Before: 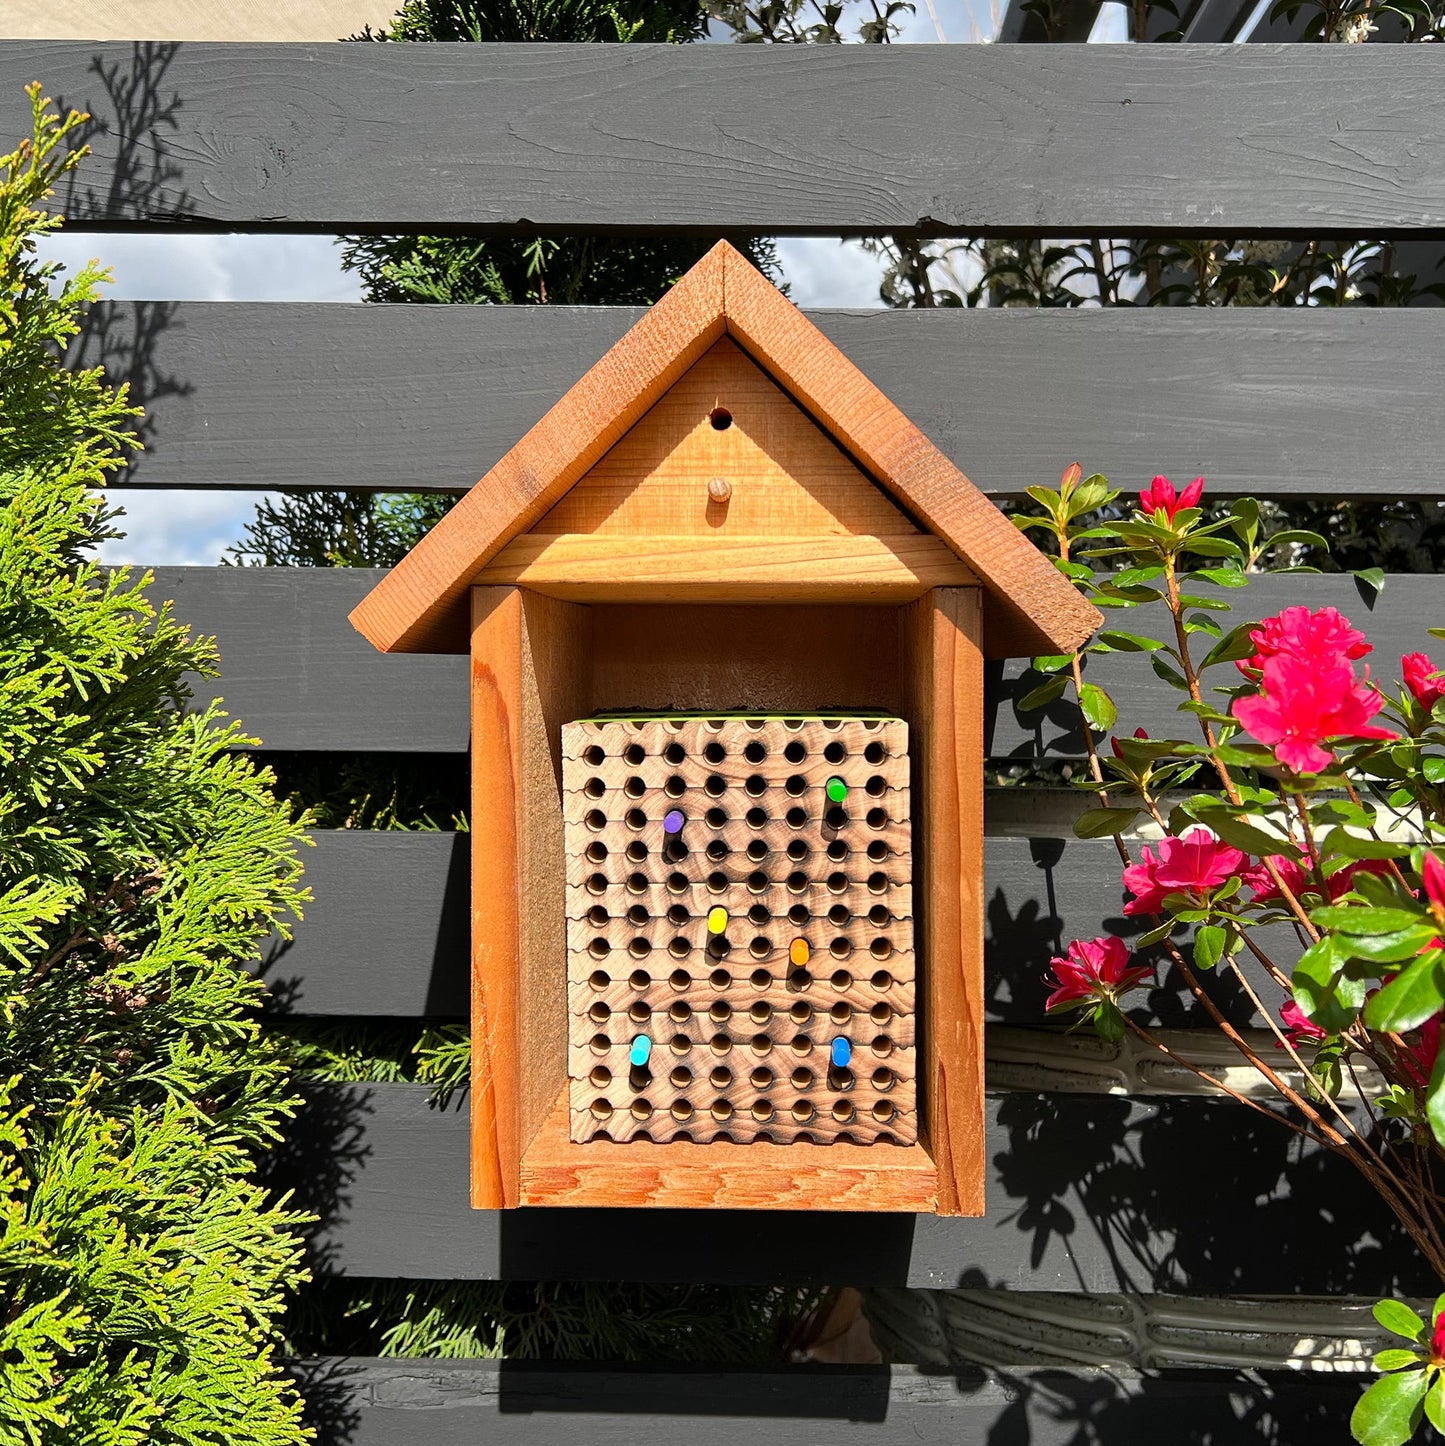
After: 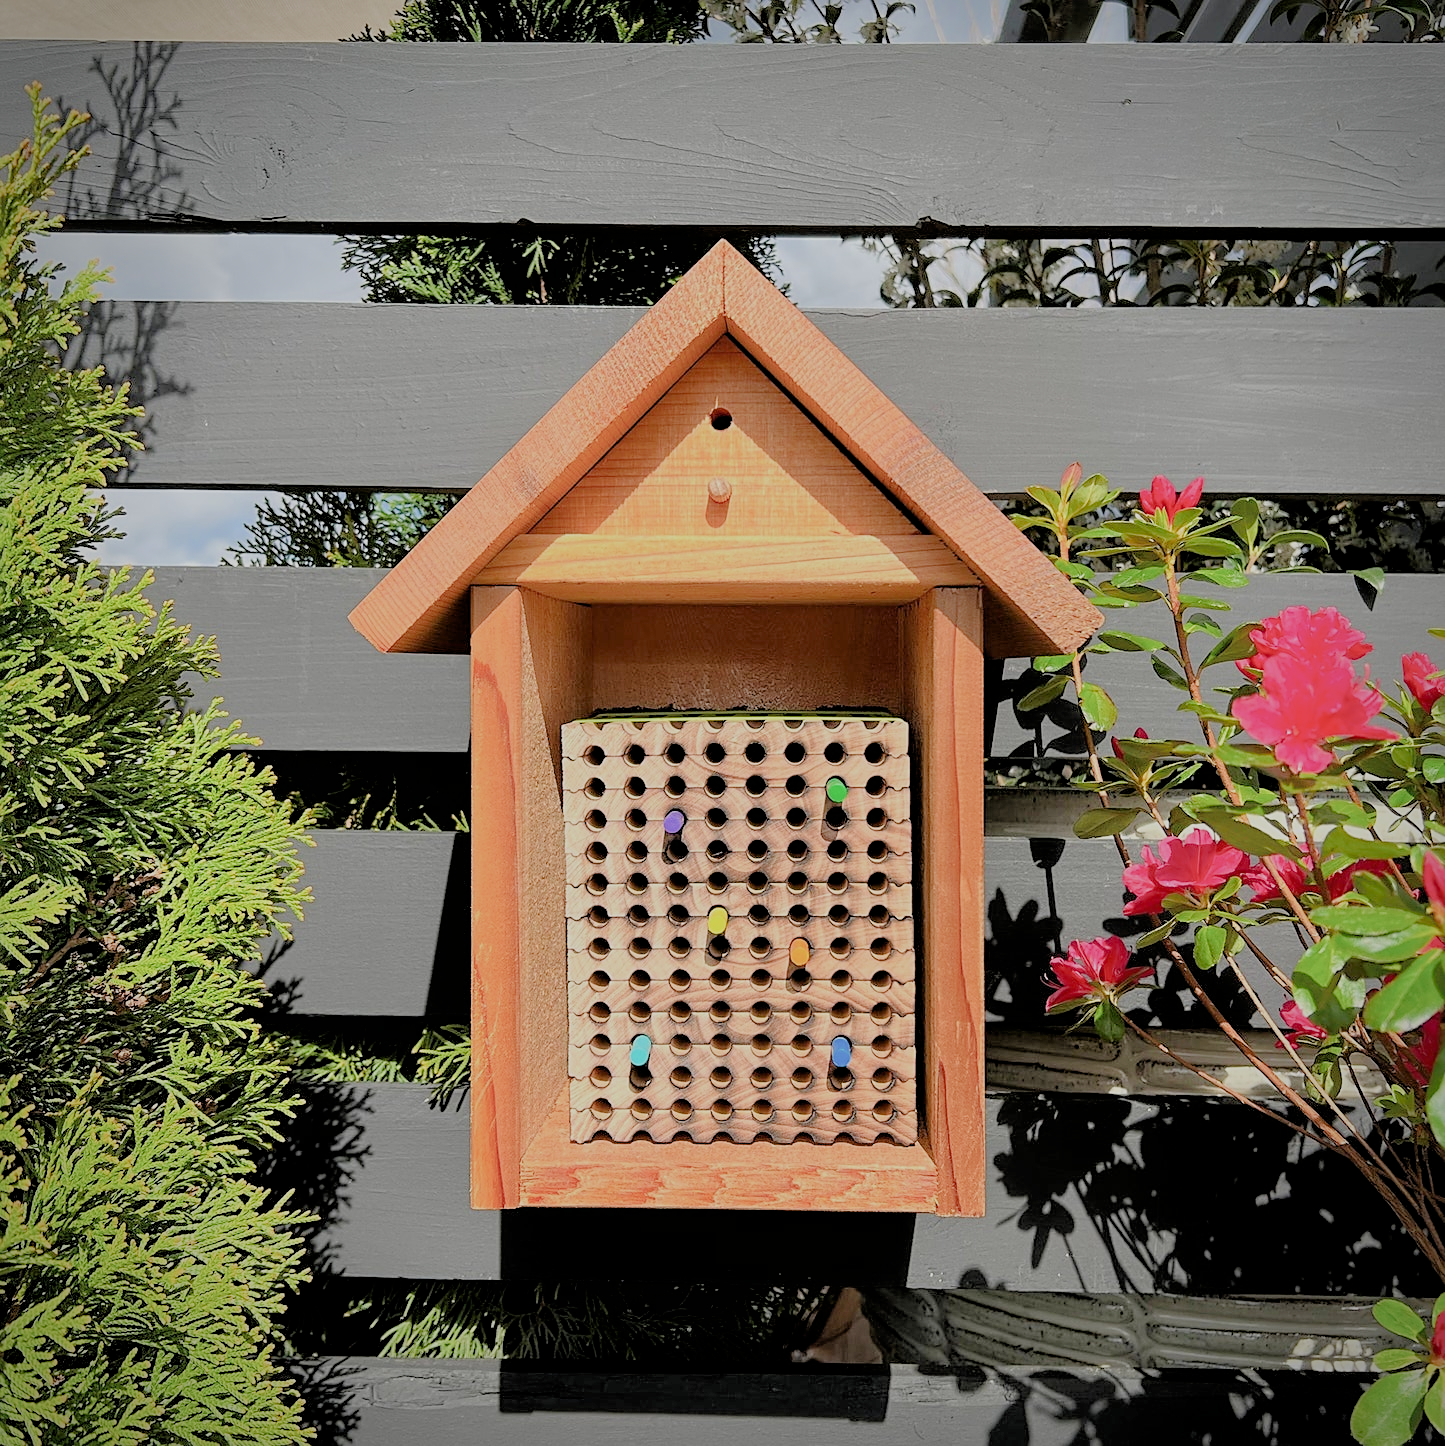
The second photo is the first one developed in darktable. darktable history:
sharpen: radius 1.835, amount 0.4, threshold 1.524
exposure: black level correction 0, exposure 1.095 EV, compensate exposure bias true, compensate highlight preservation false
vignetting: saturation -0.002, unbound false
filmic rgb: black relative exposure -4.46 EV, white relative exposure 6.61 EV, threshold 5.94 EV, hardness 1.87, contrast 0.512, enable highlight reconstruction true
